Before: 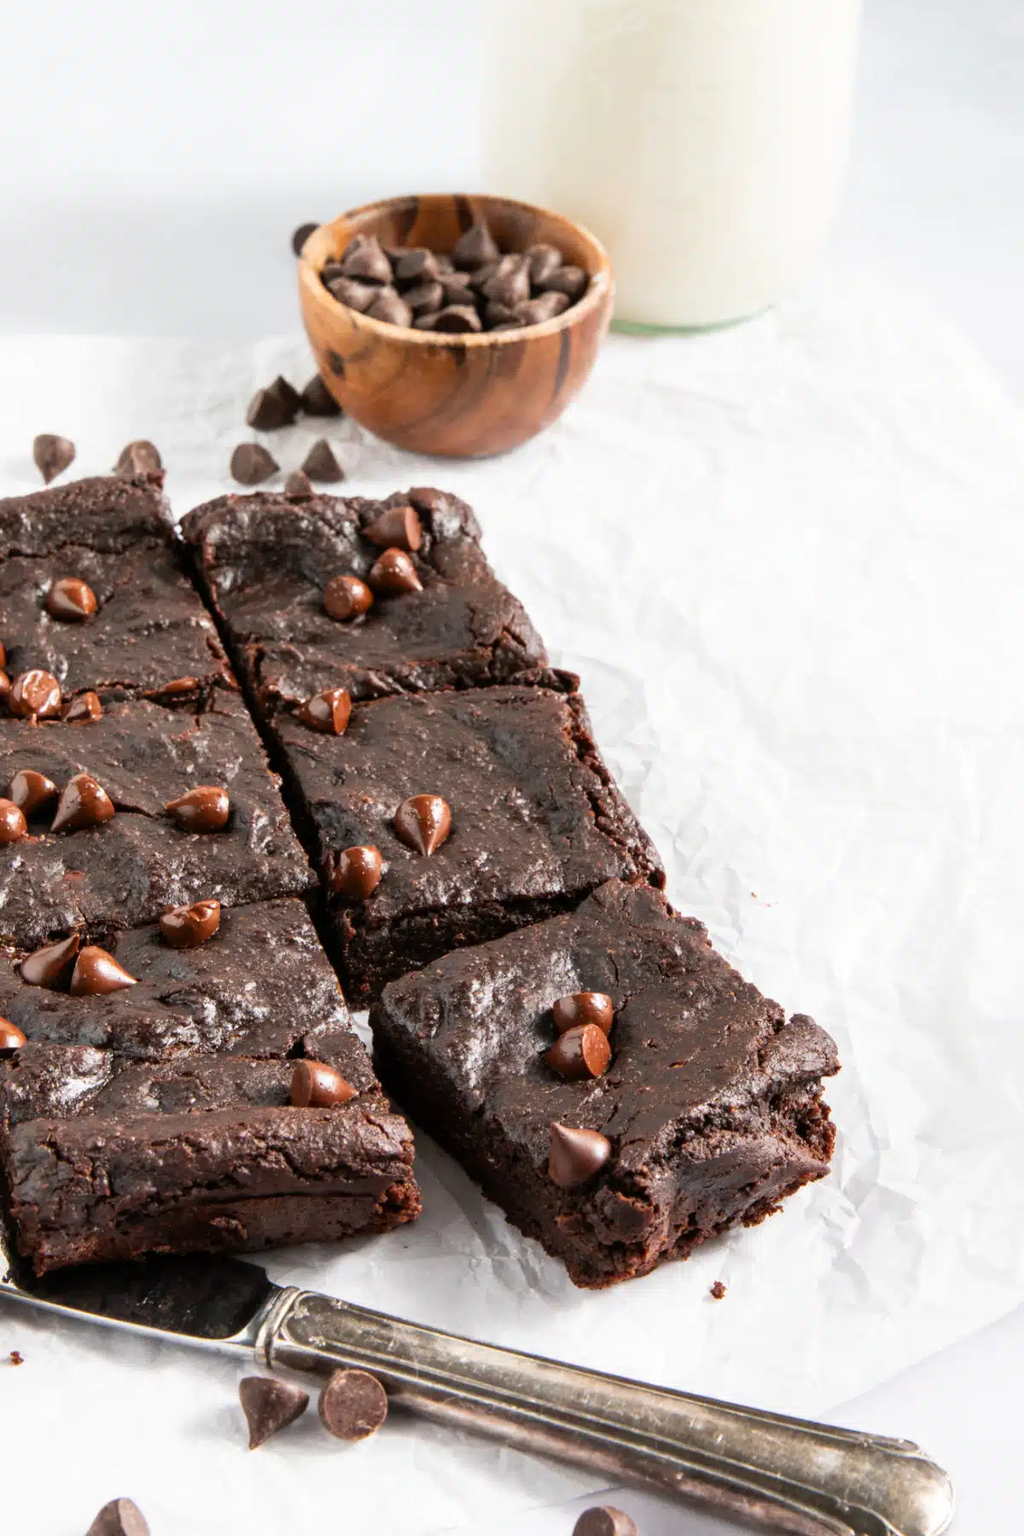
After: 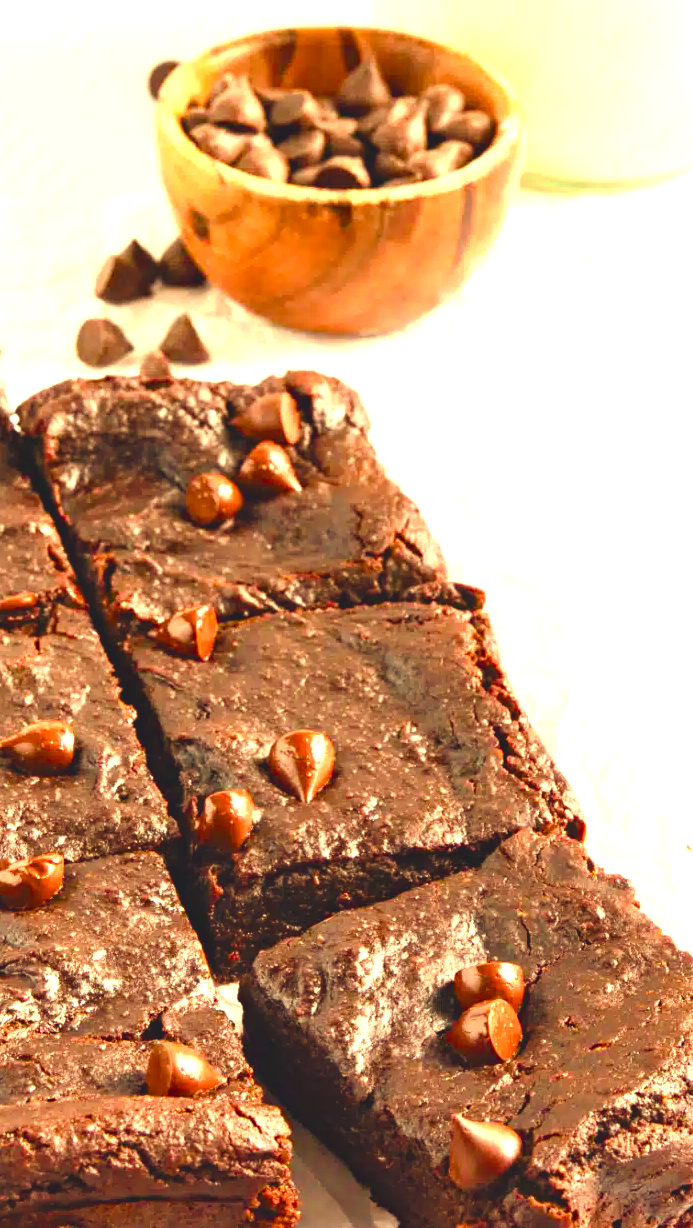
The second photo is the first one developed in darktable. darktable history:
exposure: black level correction 0, exposure 1.2 EV, compensate highlight preservation false
crop: left 16.202%, top 11.208%, right 26.045%, bottom 20.557%
white balance: red 1.123, blue 0.83
haze removal: compatibility mode true, adaptive false
color balance rgb: shadows lift › chroma 3%, shadows lift › hue 280.8°, power › hue 330°, highlights gain › chroma 3%, highlights gain › hue 75.6°, global offset › luminance 1.5%, perceptual saturation grading › global saturation 20%, perceptual saturation grading › highlights -25%, perceptual saturation grading › shadows 50%, global vibrance 30%
